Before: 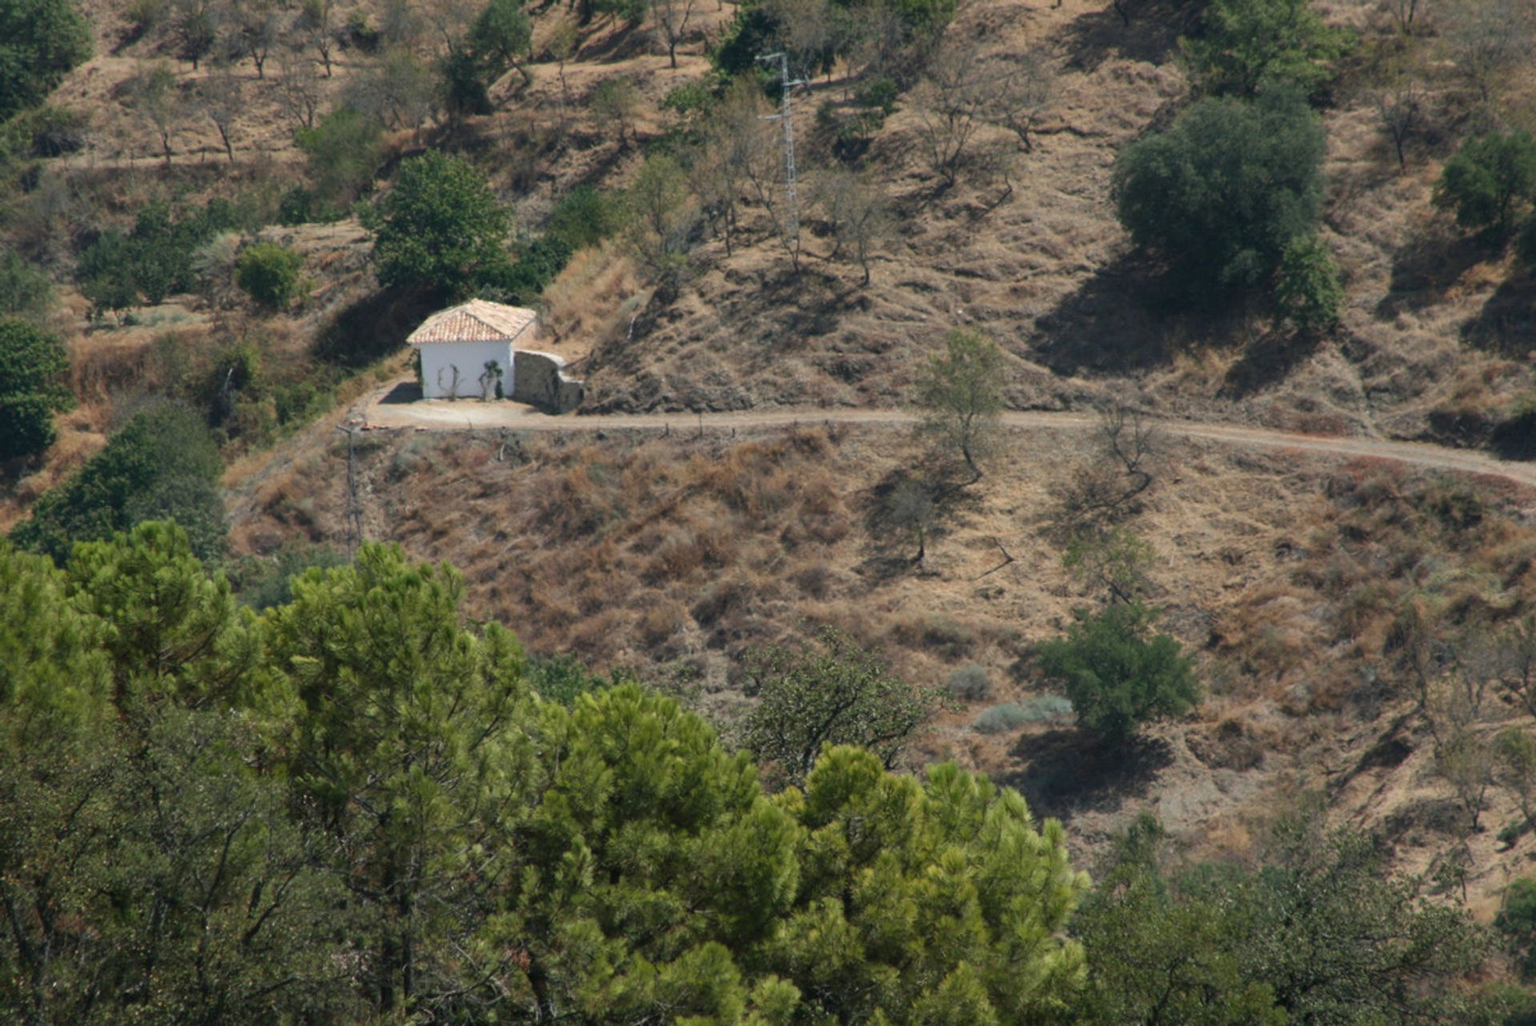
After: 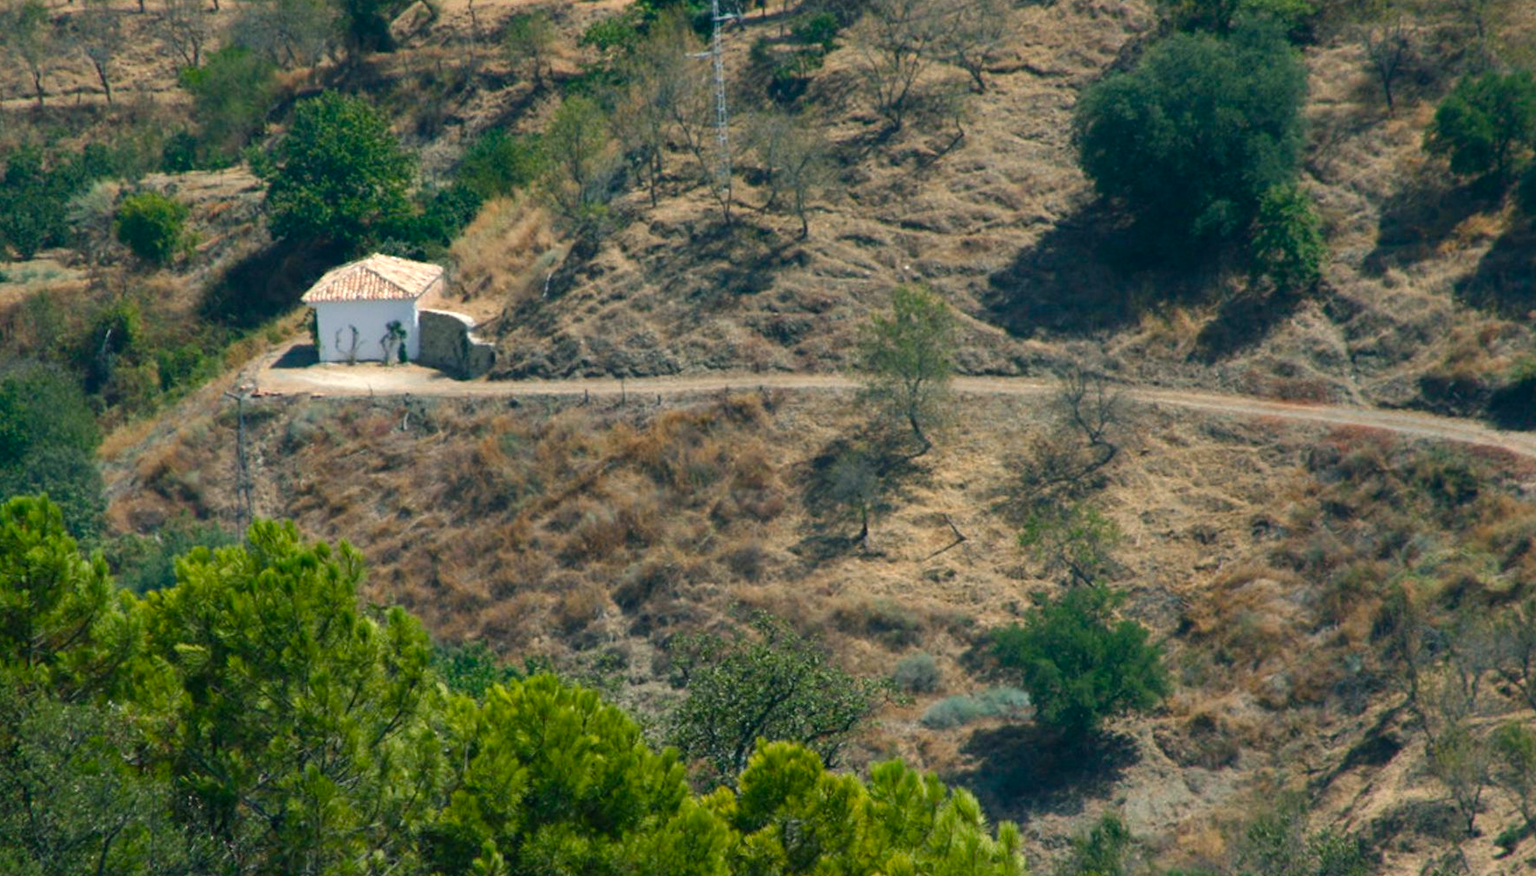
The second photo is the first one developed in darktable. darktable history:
color balance rgb: power › luminance -7.907%, power › chroma 1.081%, power › hue 216.14°, highlights gain › chroma 2.007%, highlights gain › hue 73.42°, perceptual saturation grading › global saturation 35.162%, perceptual saturation grading › highlights -29.941%, perceptual saturation grading › shadows 35.417%, perceptual brilliance grading › global brilliance 11.507%, global vibrance 20%
crop: left 8.555%, top 6.621%, bottom 15.235%
